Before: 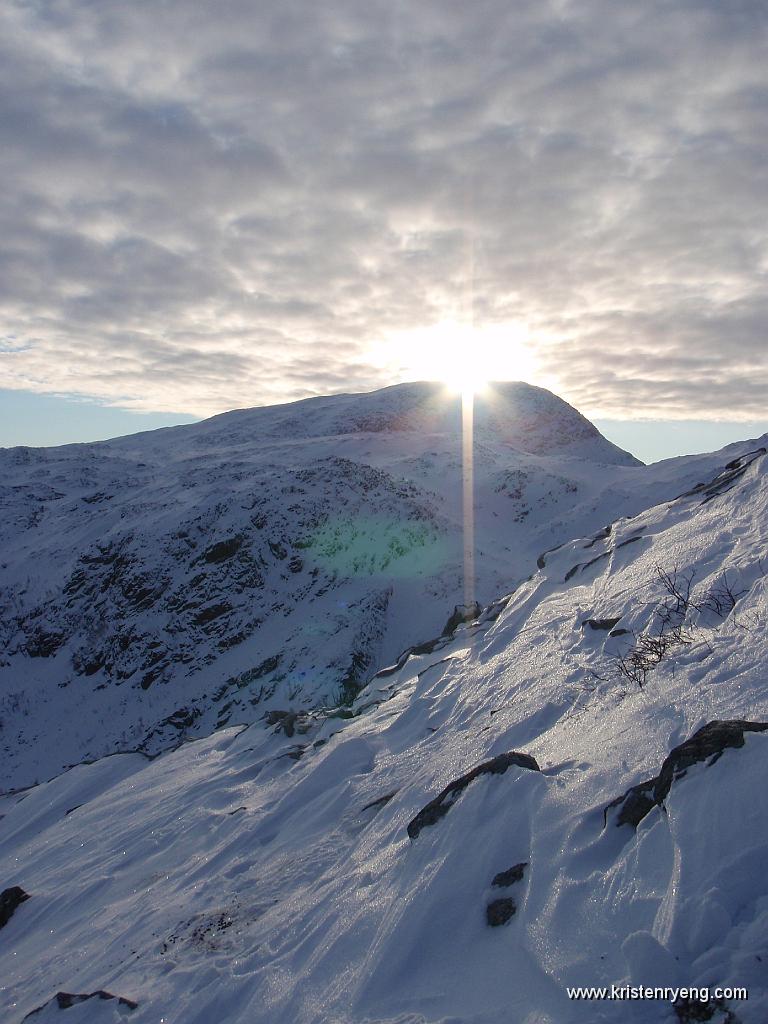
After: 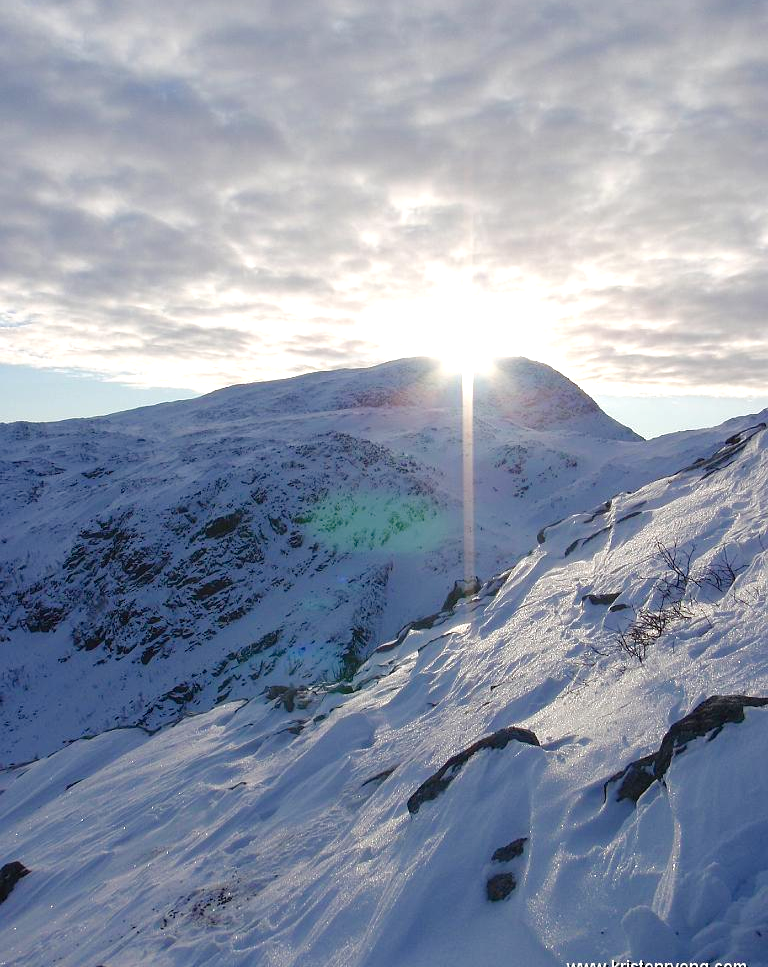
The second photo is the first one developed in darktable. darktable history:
color balance rgb: perceptual saturation grading › global saturation 20%, perceptual saturation grading › highlights -50%, perceptual saturation grading › shadows 30%, perceptual brilliance grading › global brilliance 10%, perceptual brilliance grading › shadows 15%
crop and rotate: top 2.479%, bottom 3.018%
